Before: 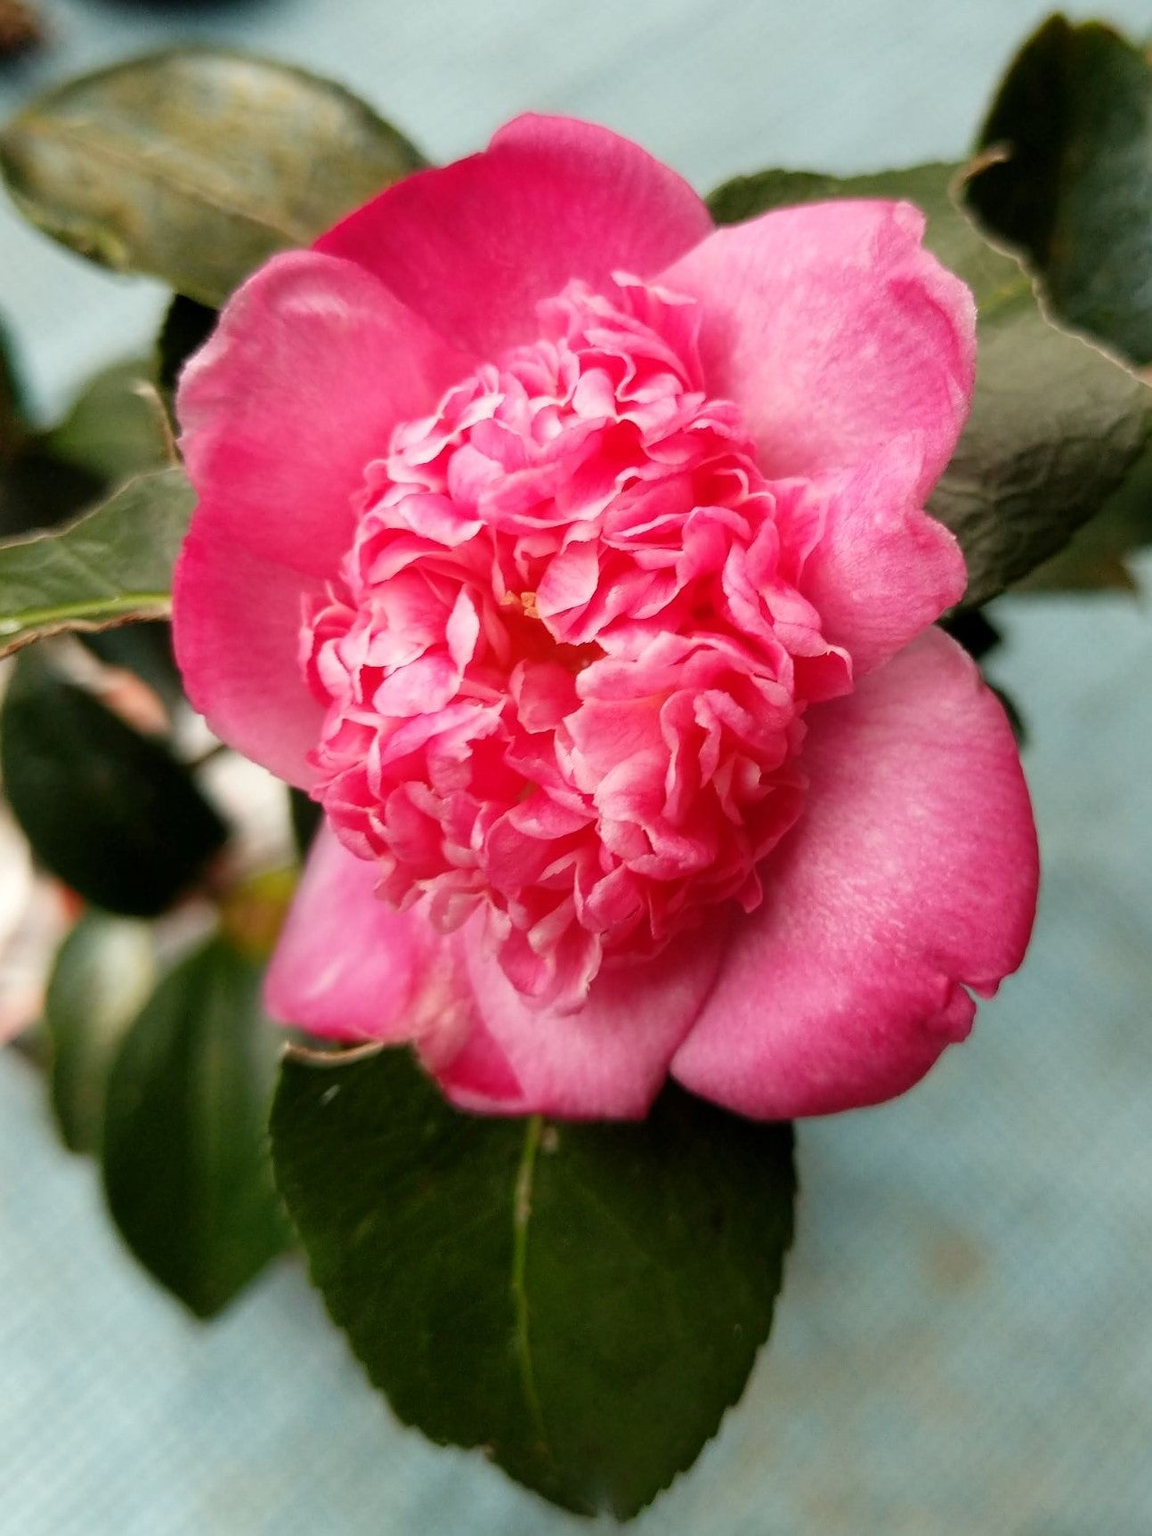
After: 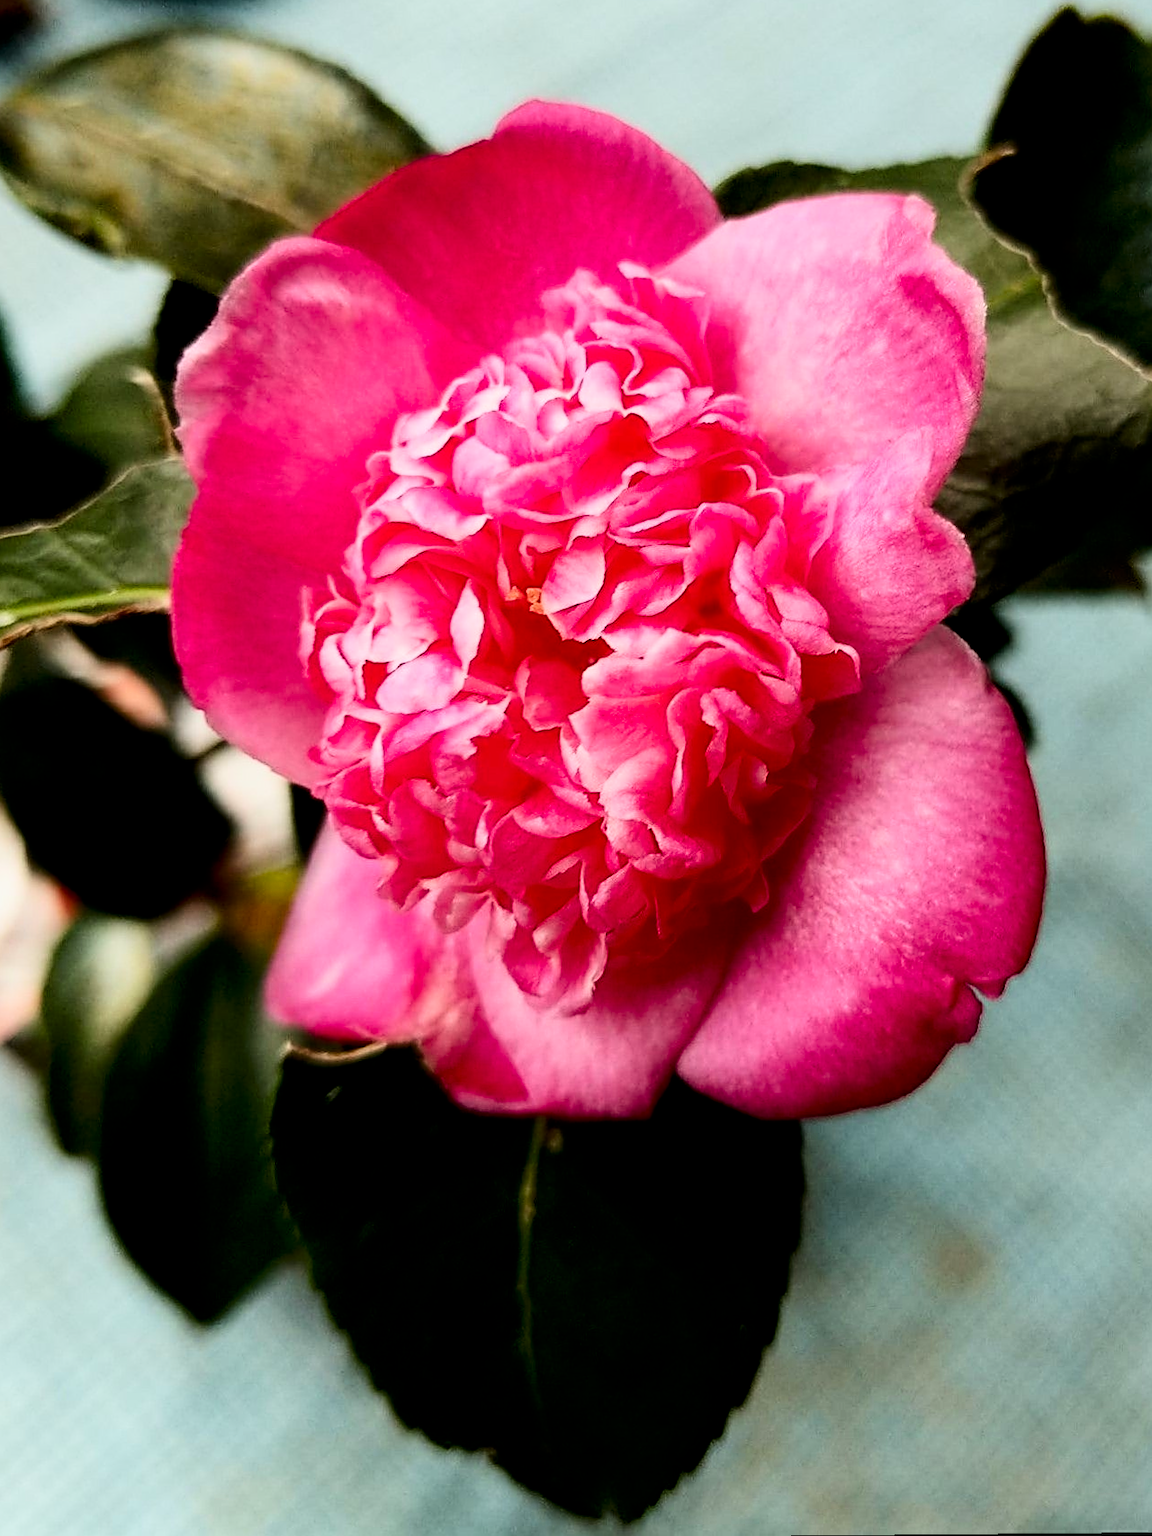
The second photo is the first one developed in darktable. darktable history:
contrast brightness saturation: contrast 0.21, brightness -0.11, saturation 0.21
rotate and perspective: rotation 0.174°, lens shift (vertical) 0.013, lens shift (horizontal) 0.019, shear 0.001, automatic cropping original format, crop left 0.007, crop right 0.991, crop top 0.016, crop bottom 0.997
filmic rgb: black relative exposure -4 EV, white relative exposure 3 EV, hardness 3.02, contrast 1.4
sharpen: on, module defaults
